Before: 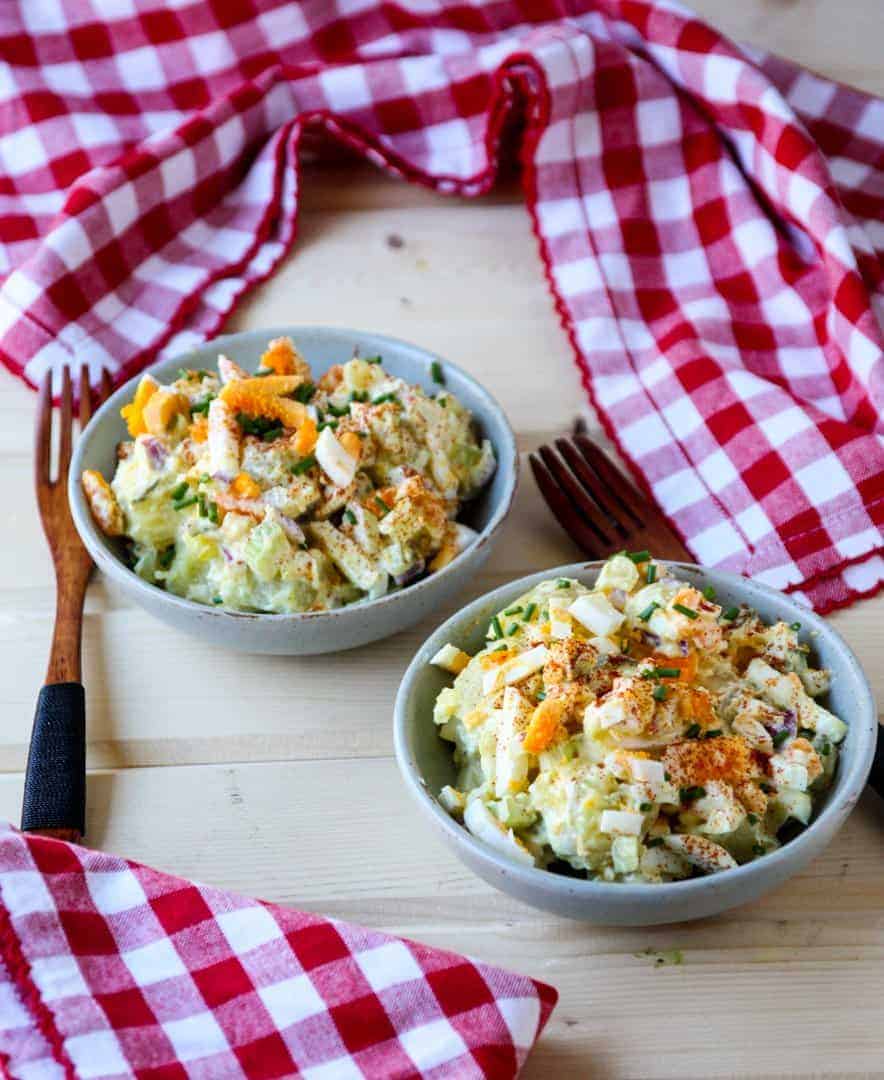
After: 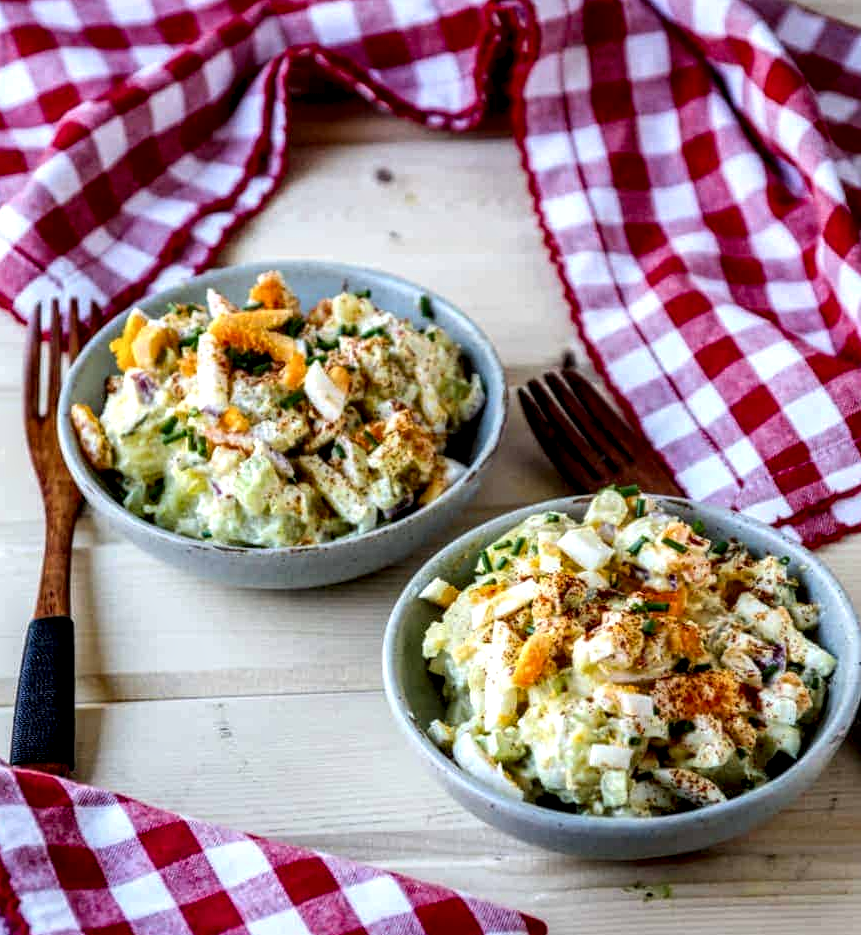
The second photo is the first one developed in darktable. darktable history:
crop: left 1.256%, top 6.169%, right 1.291%, bottom 7.193%
local contrast: highlights 21%, shadows 71%, detail 170%
